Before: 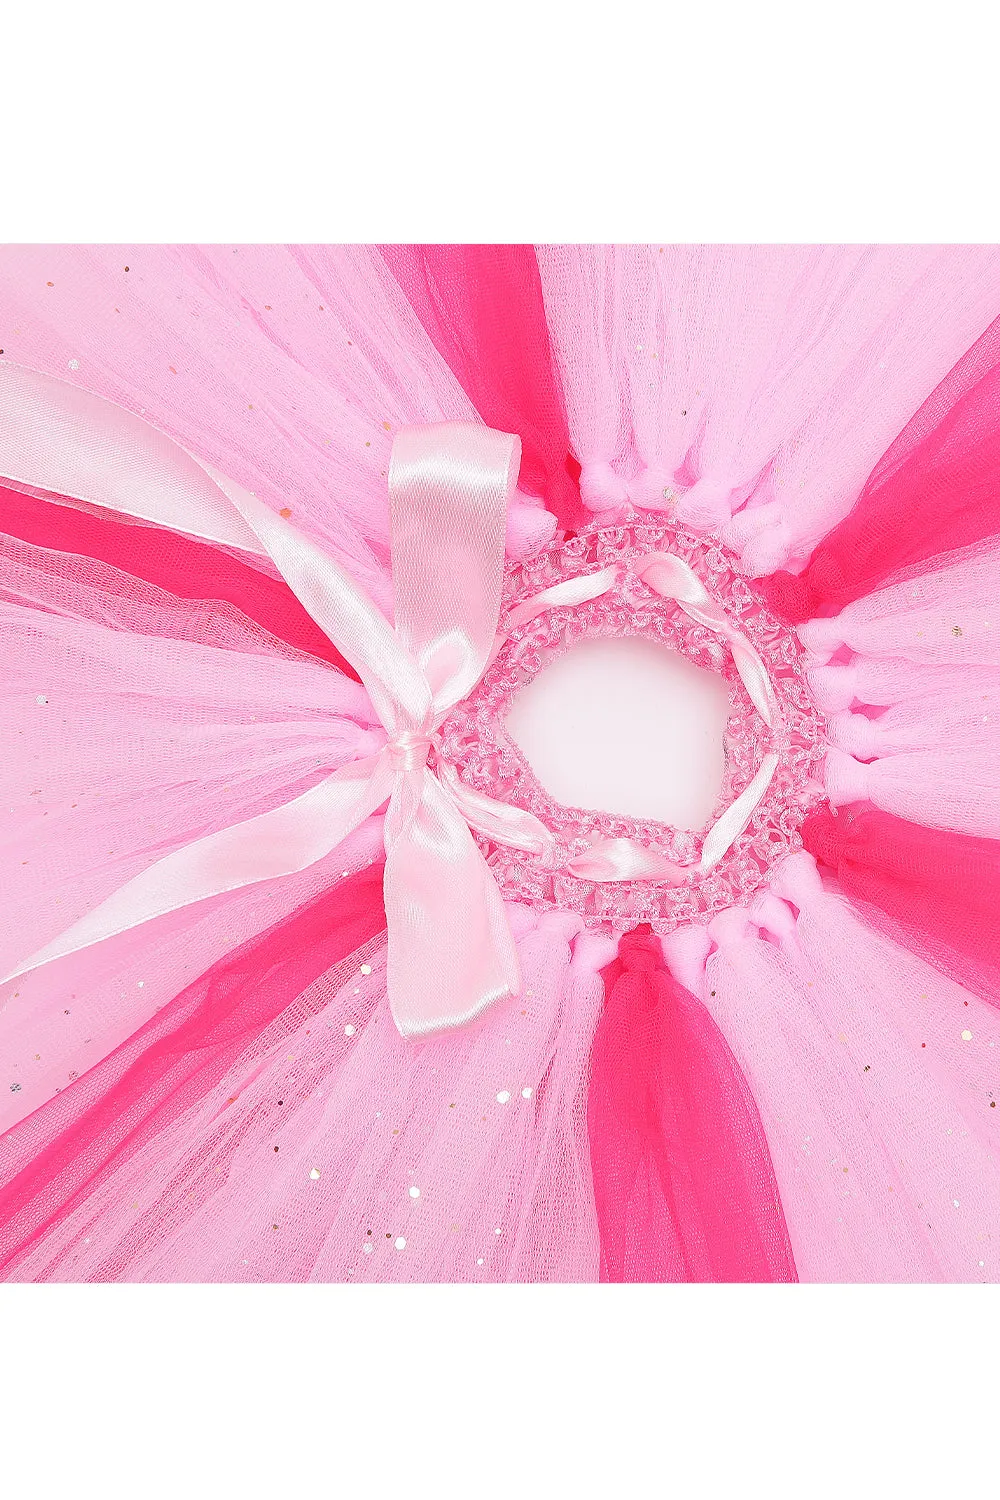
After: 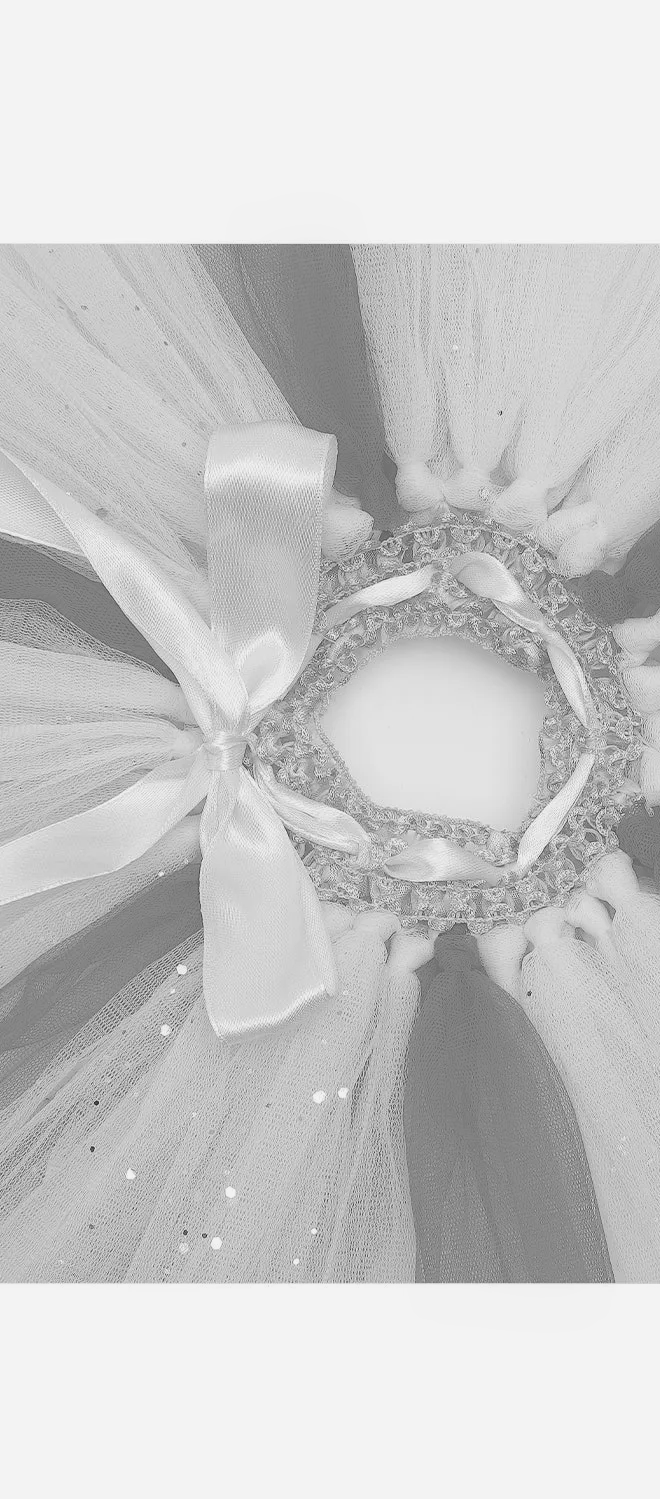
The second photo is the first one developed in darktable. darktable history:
white balance: emerald 1
monochrome: a 14.95, b -89.96
crop and rotate: left 18.442%, right 15.508%
